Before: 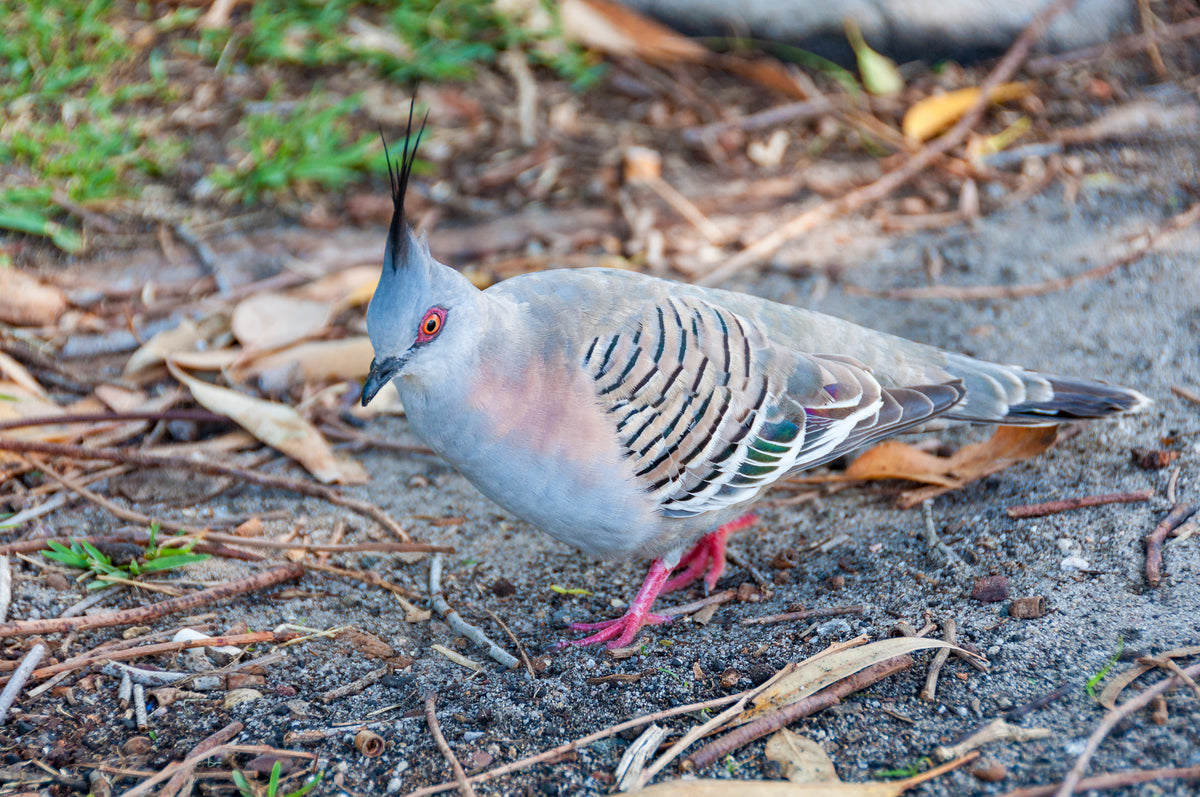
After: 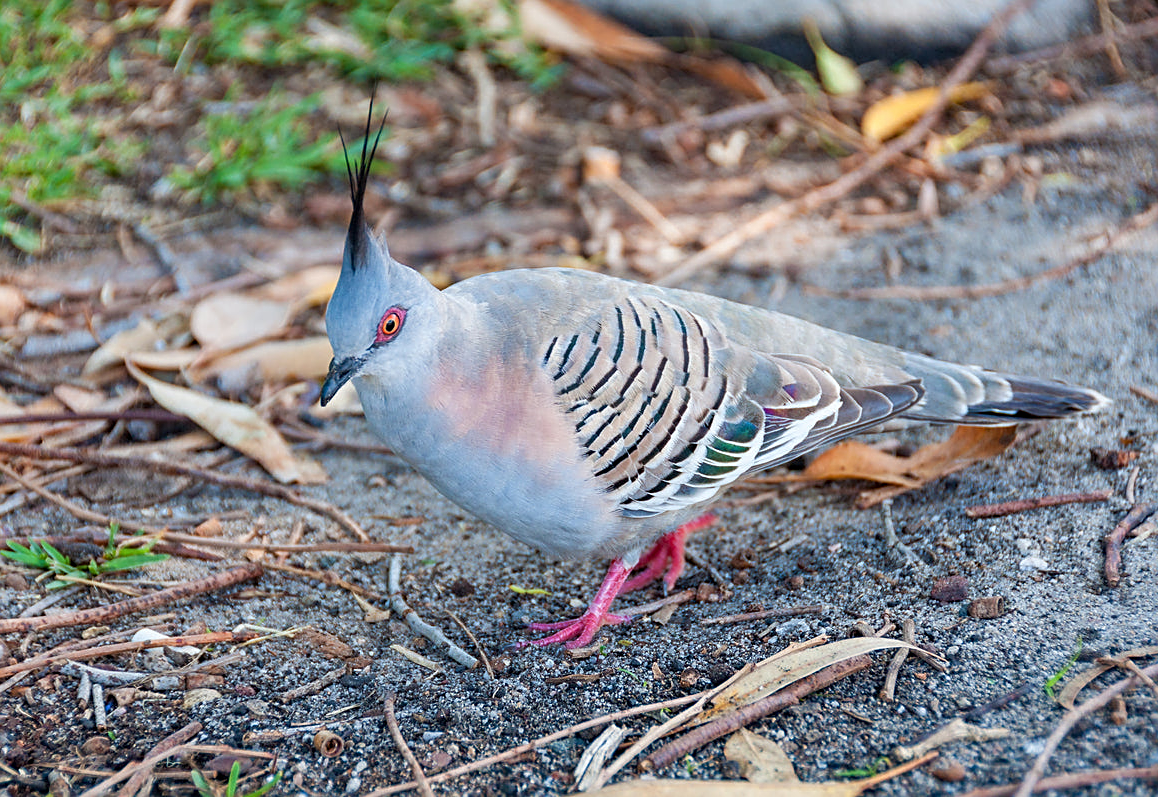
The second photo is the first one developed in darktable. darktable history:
crop and rotate: left 3.461%
sharpen: on, module defaults
